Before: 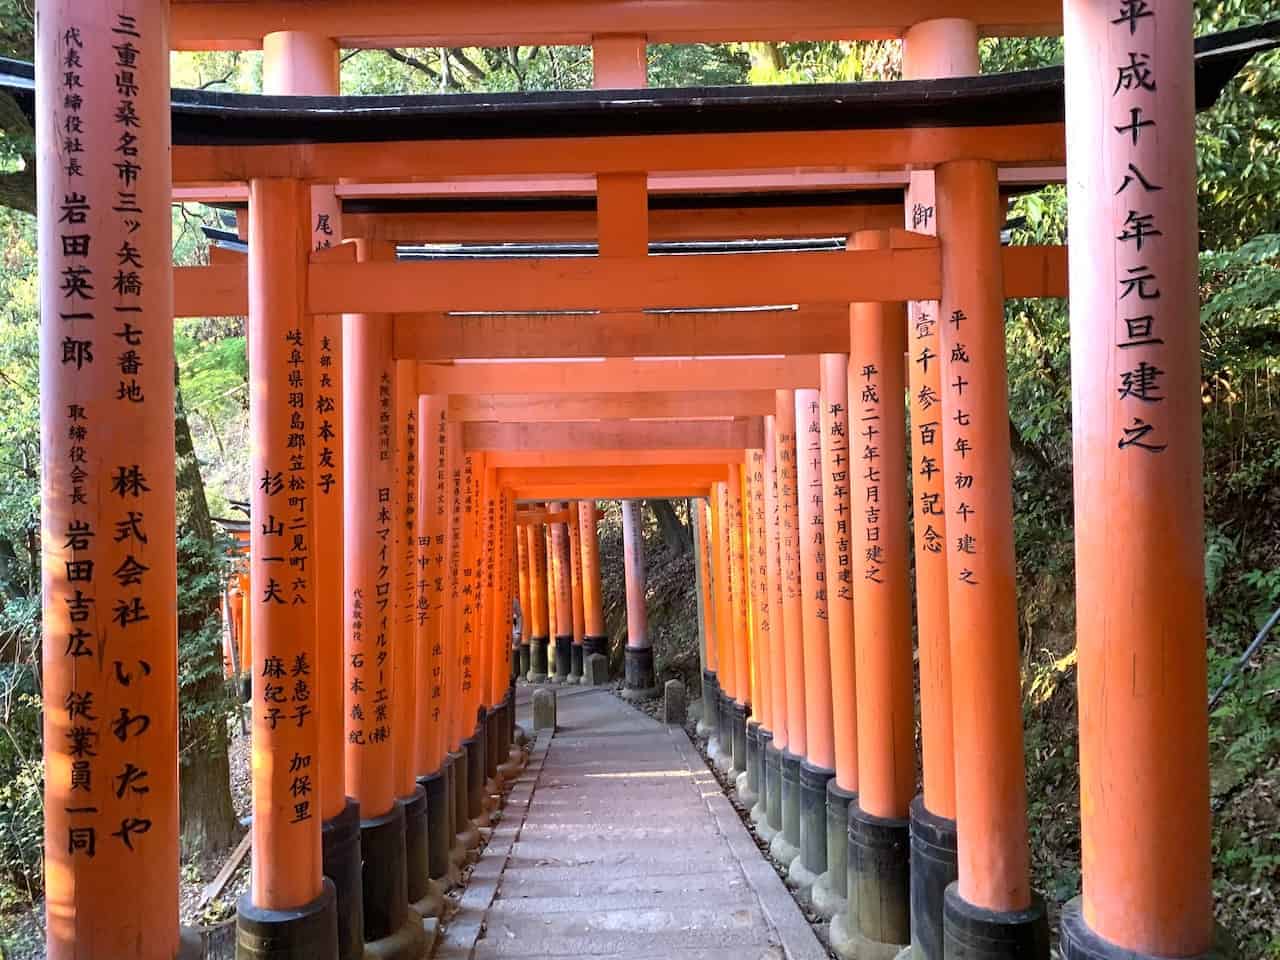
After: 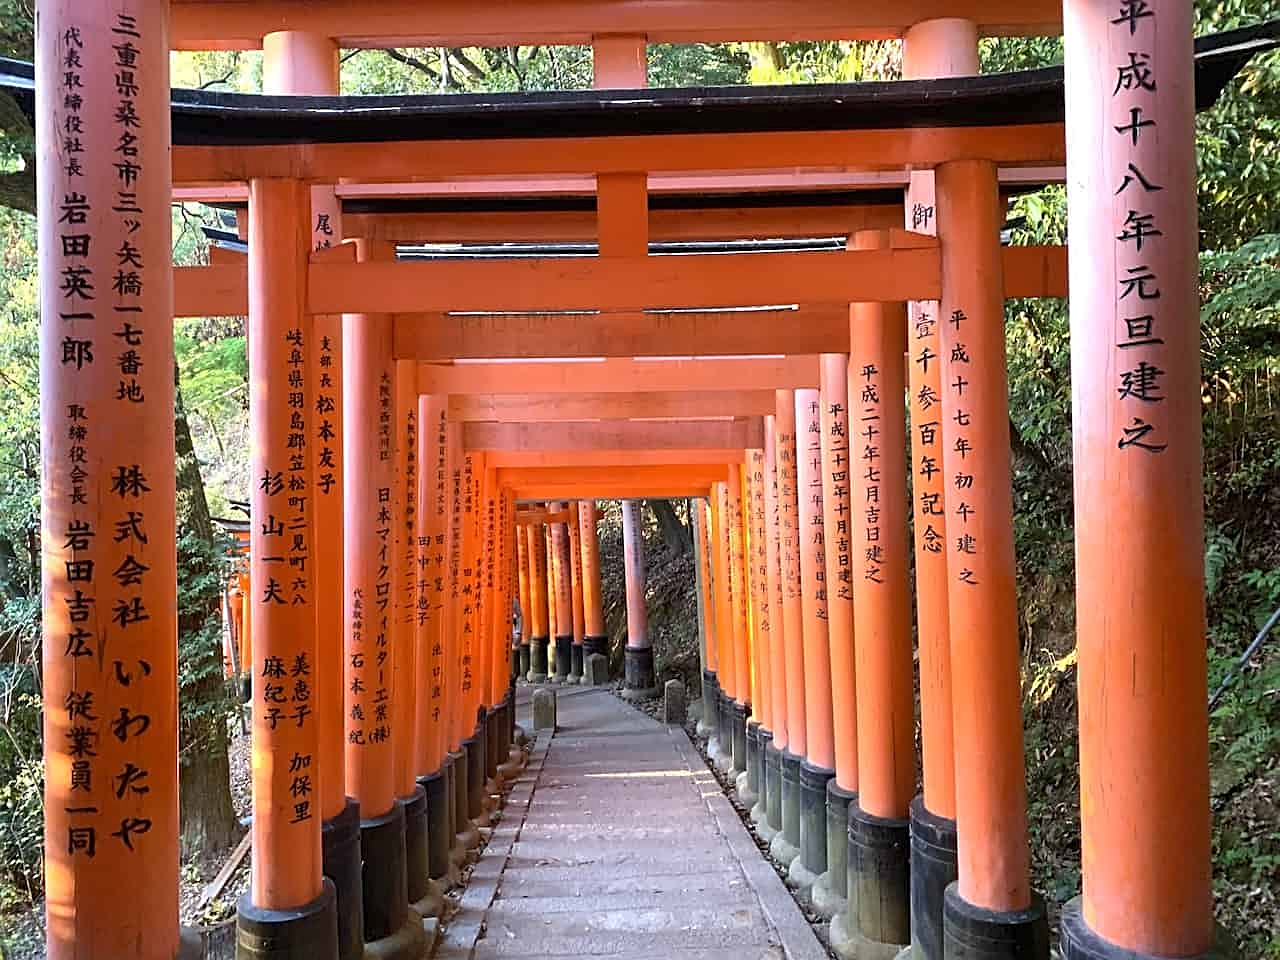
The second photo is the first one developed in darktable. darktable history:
sharpen: on, module defaults
shadows and highlights: shadows 62.49, white point adjustment 0.554, highlights -33.62, compress 84.01%
